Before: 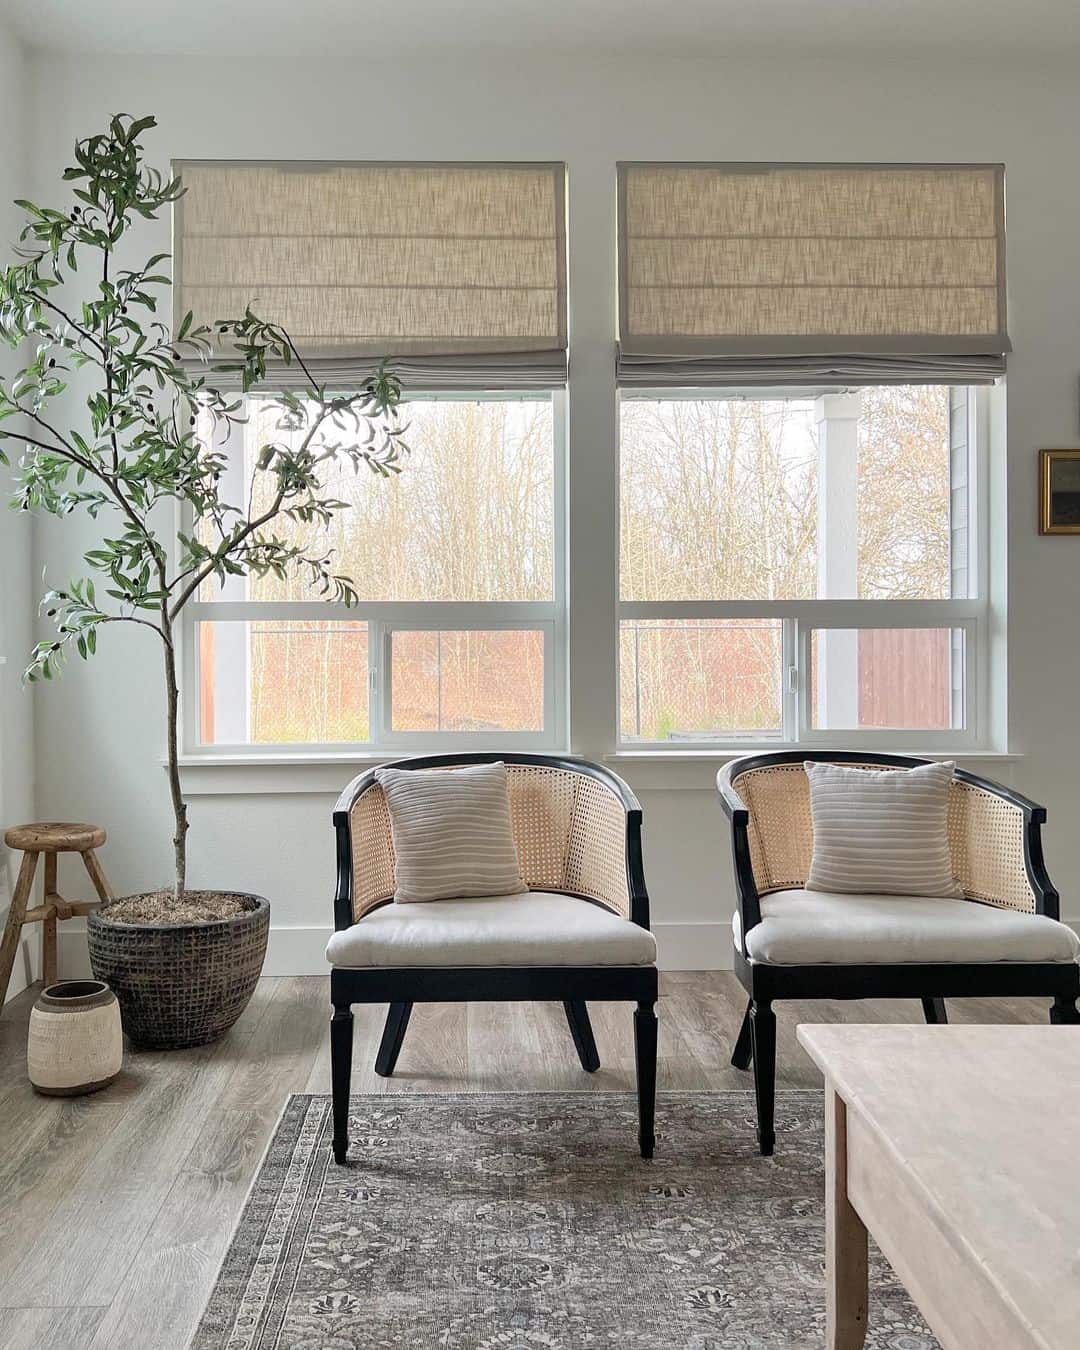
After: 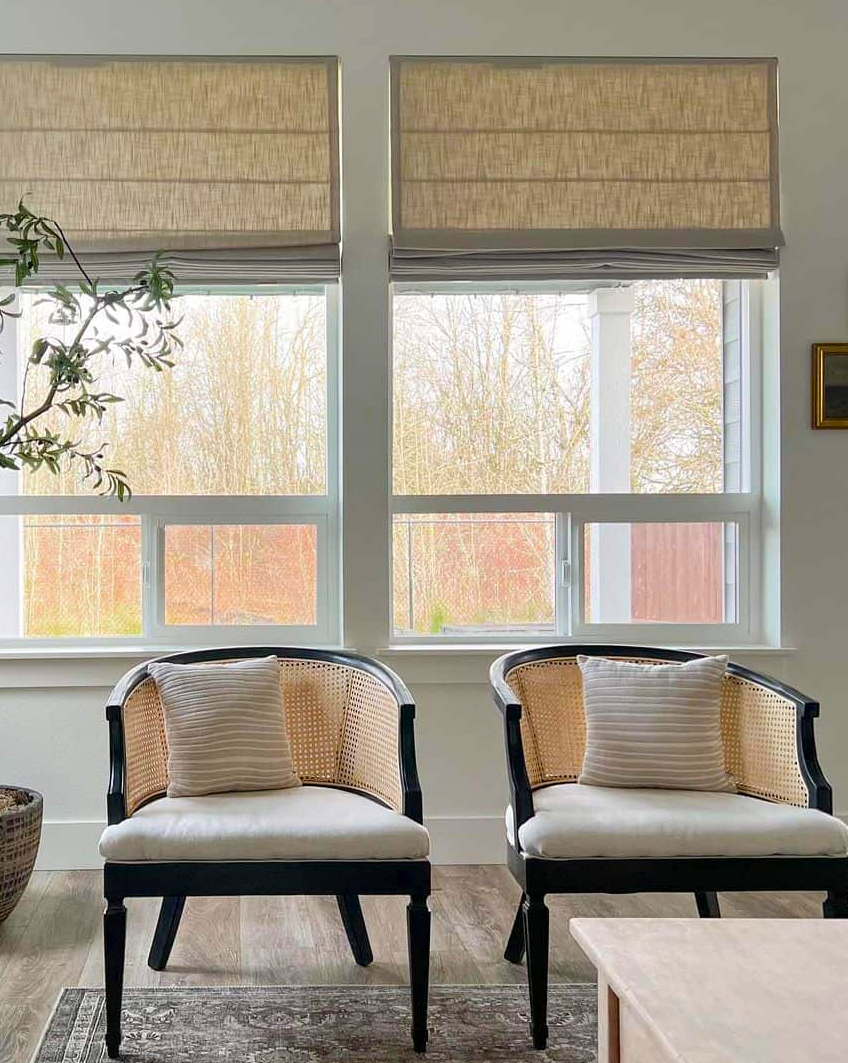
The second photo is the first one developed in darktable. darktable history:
crop and rotate: left 21.034%, top 7.878%, right 0.403%, bottom 13.314%
color balance rgb: perceptual saturation grading › global saturation 29.982%, global vibrance 16.805%, saturation formula JzAzBz (2021)
